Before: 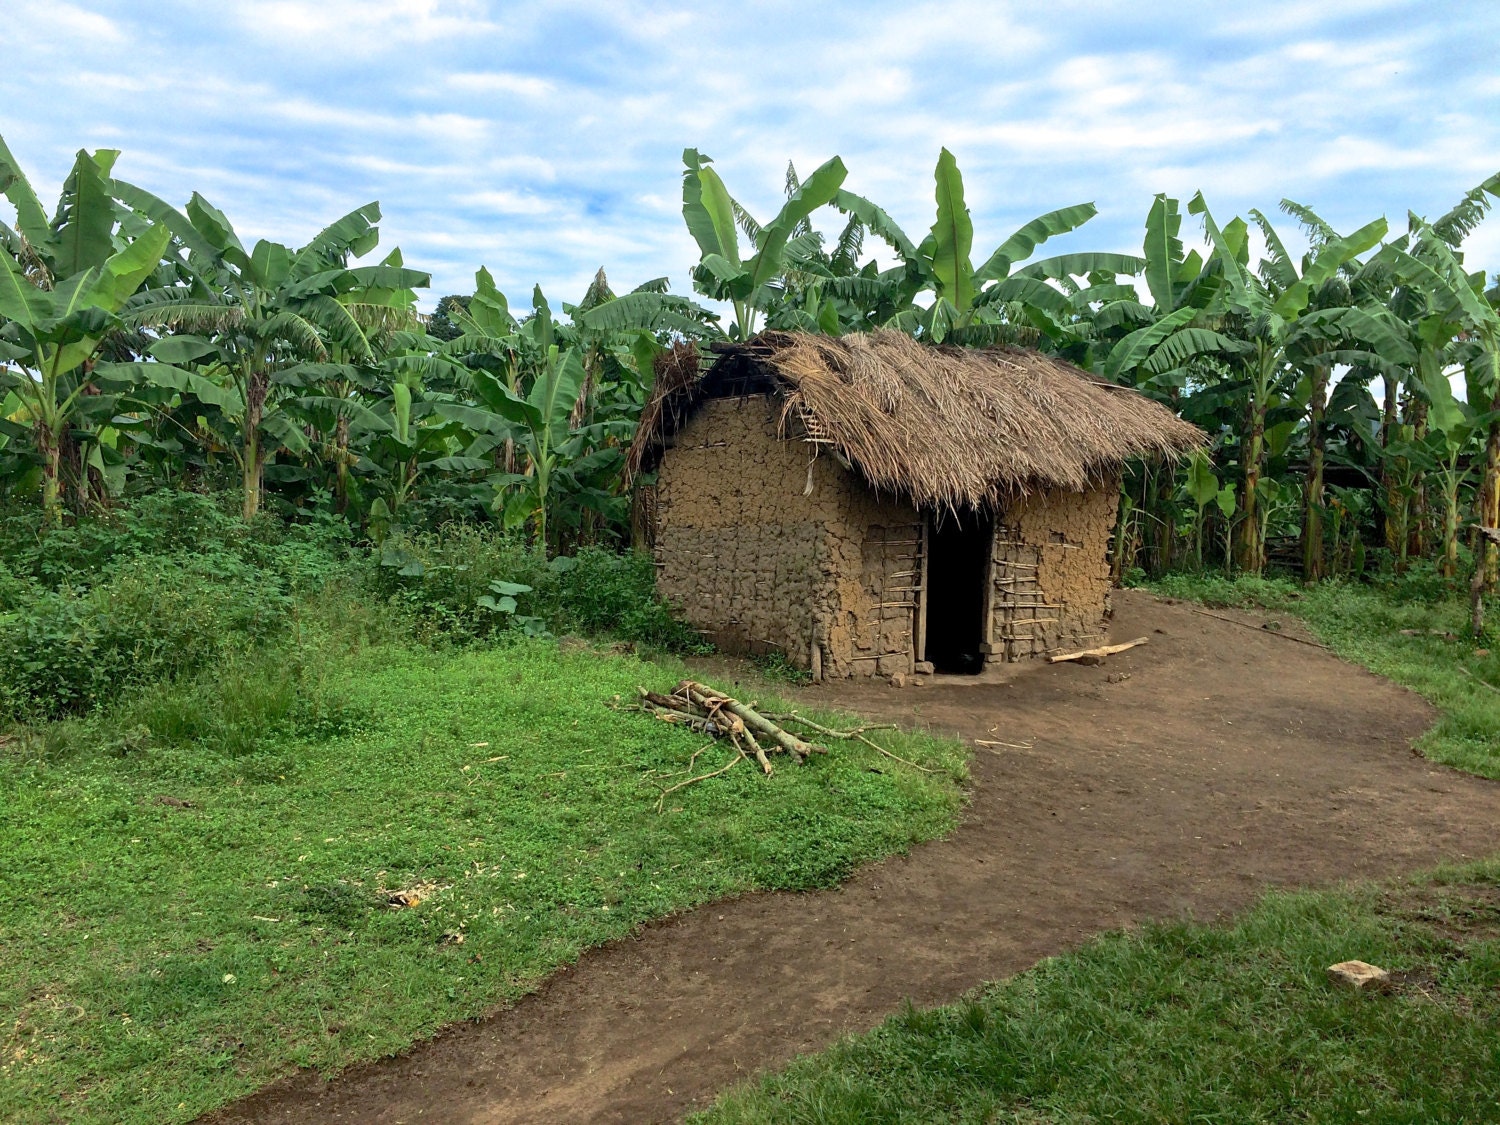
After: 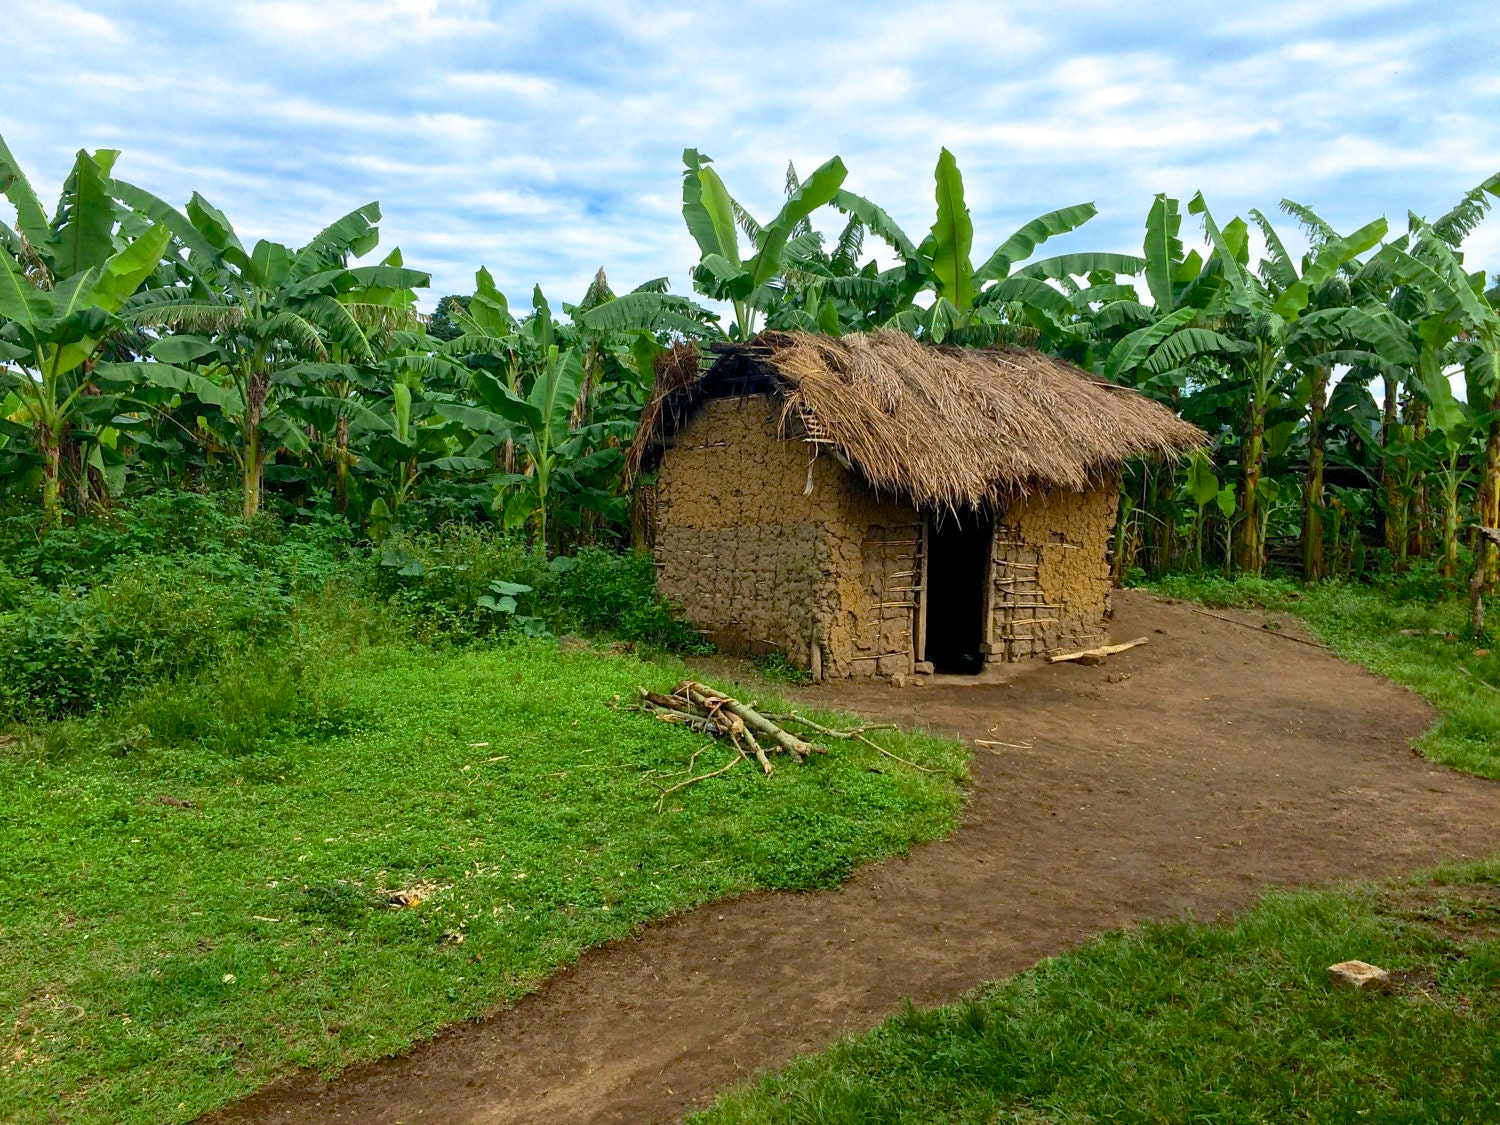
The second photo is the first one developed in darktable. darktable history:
color balance rgb: global offset › hue 169.46°, perceptual saturation grading › global saturation 35.084%, perceptual saturation grading › highlights -29.811%, perceptual saturation grading › shadows 36.13%
